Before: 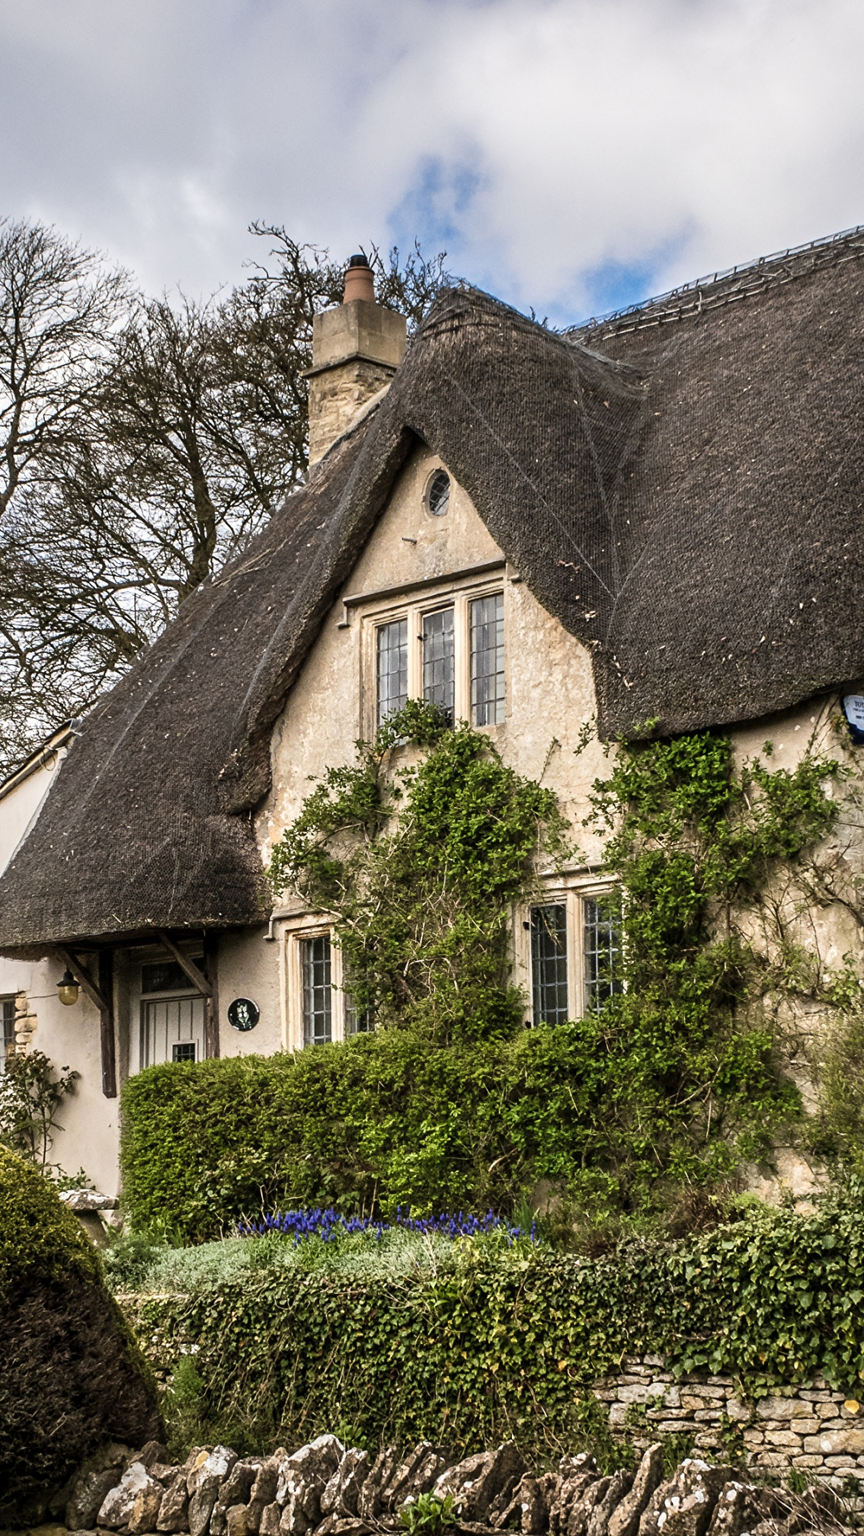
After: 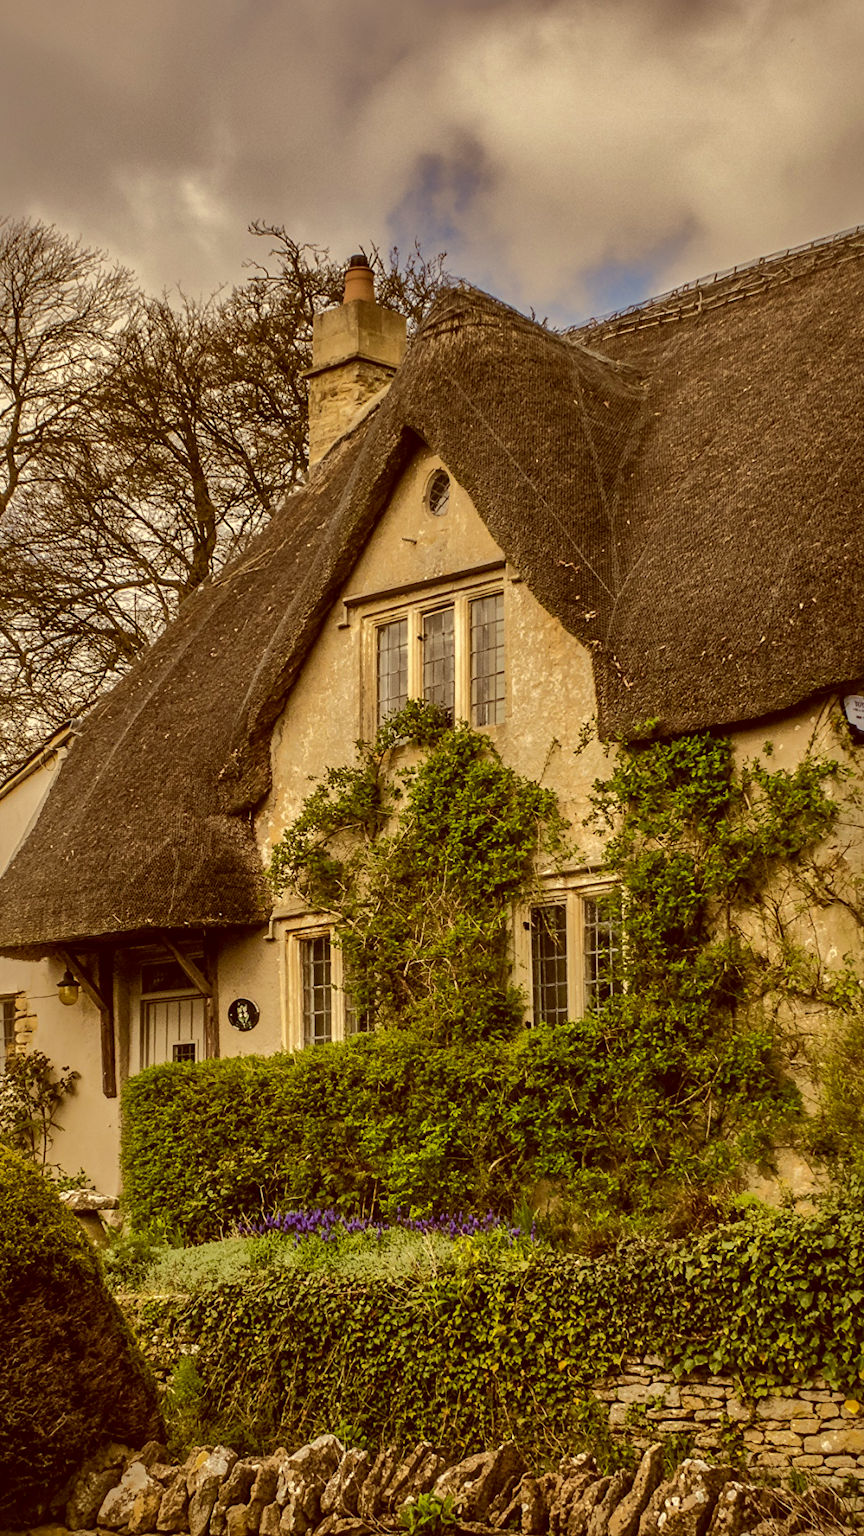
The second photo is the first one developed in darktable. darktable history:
color correction: highlights a* 1.08, highlights b* 24.22, shadows a* 15.13, shadows b* 24.36
contrast brightness saturation: contrast 0.031, brightness -0.042
shadows and highlights: shadows 38.75, highlights -76.19
